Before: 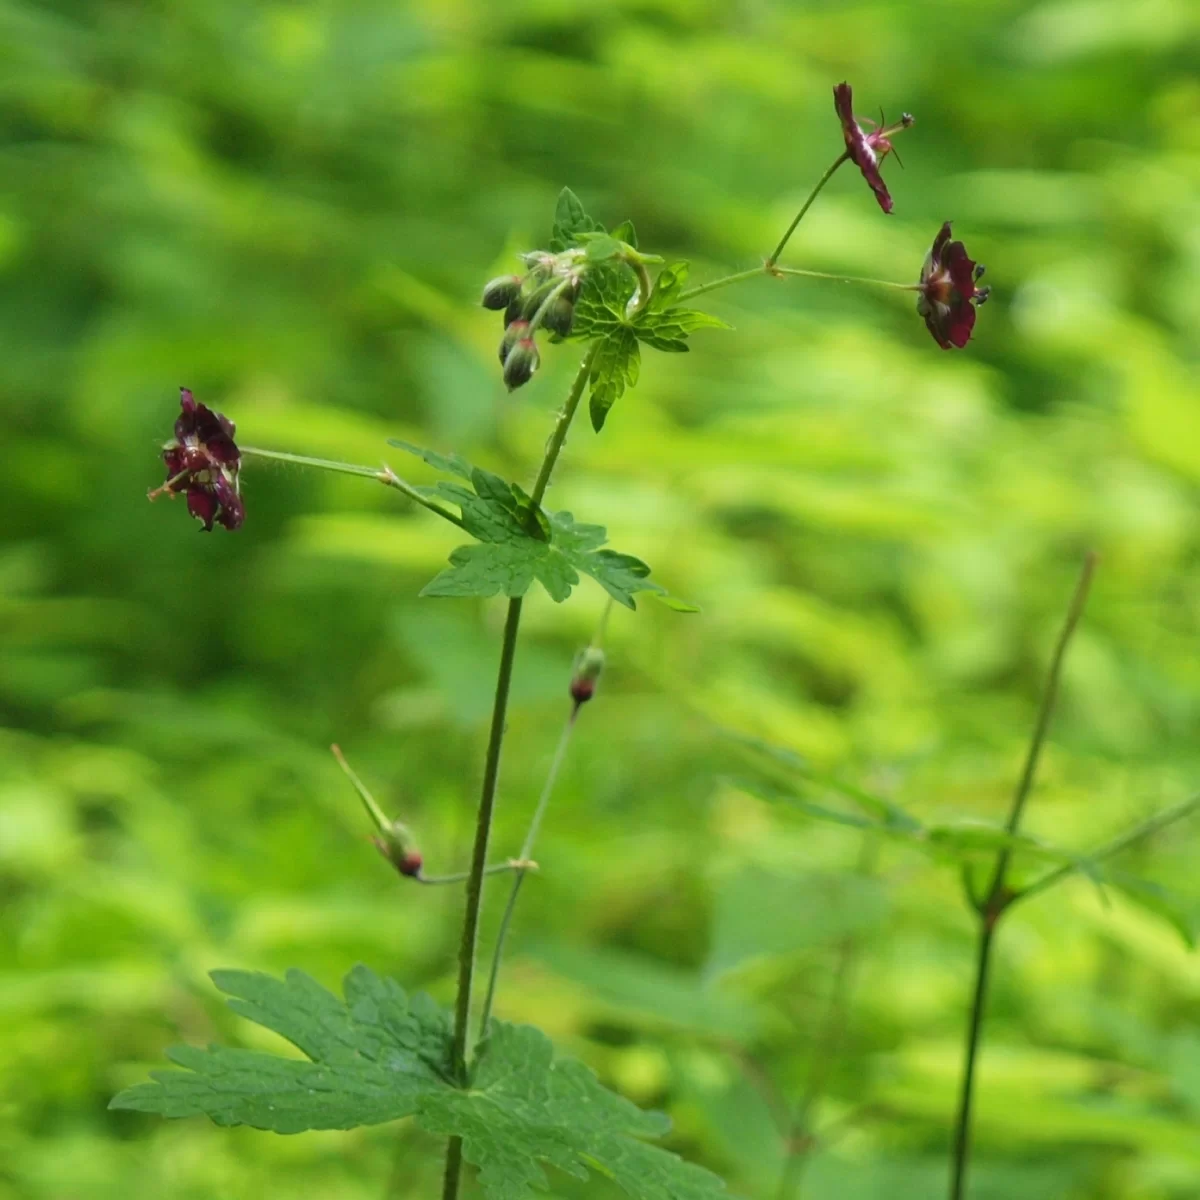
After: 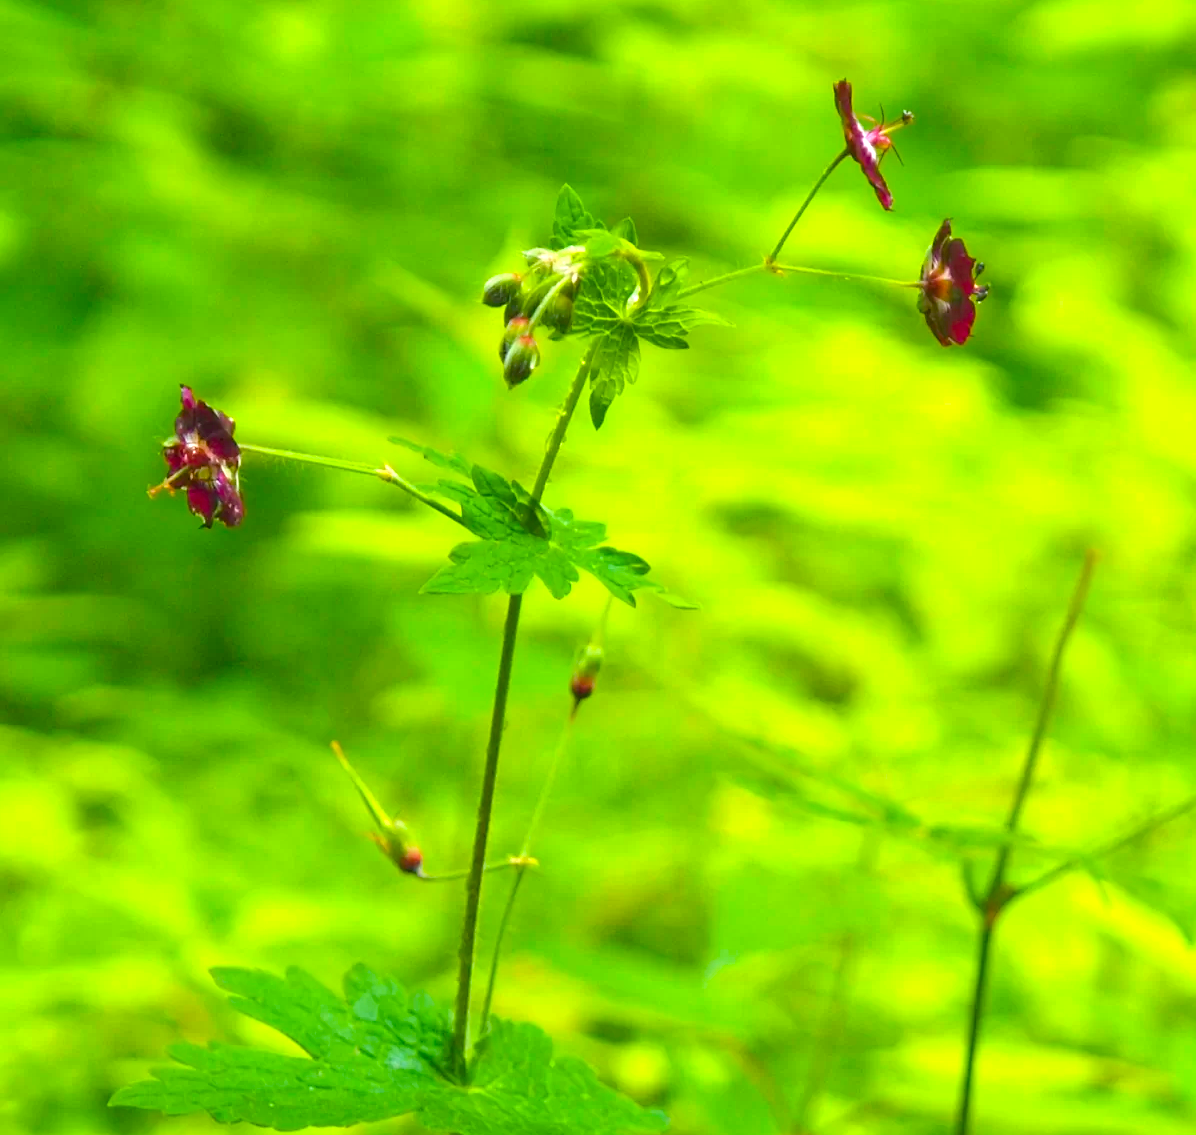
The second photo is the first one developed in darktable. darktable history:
sharpen: amount 0.214
crop: top 0.305%, right 0.262%, bottom 5.098%
exposure: black level correction 0, exposure 1.106 EV, compensate exposure bias true, compensate highlight preservation false
color balance rgb: linear chroma grading › shadows 9.484%, linear chroma grading › highlights 9.371%, linear chroma grading › global chroma 14.664%, linear chroma grading › mid-tones 14.897%, perceptual saturation grading › global saturation 30.495%, contrast -10.265%
